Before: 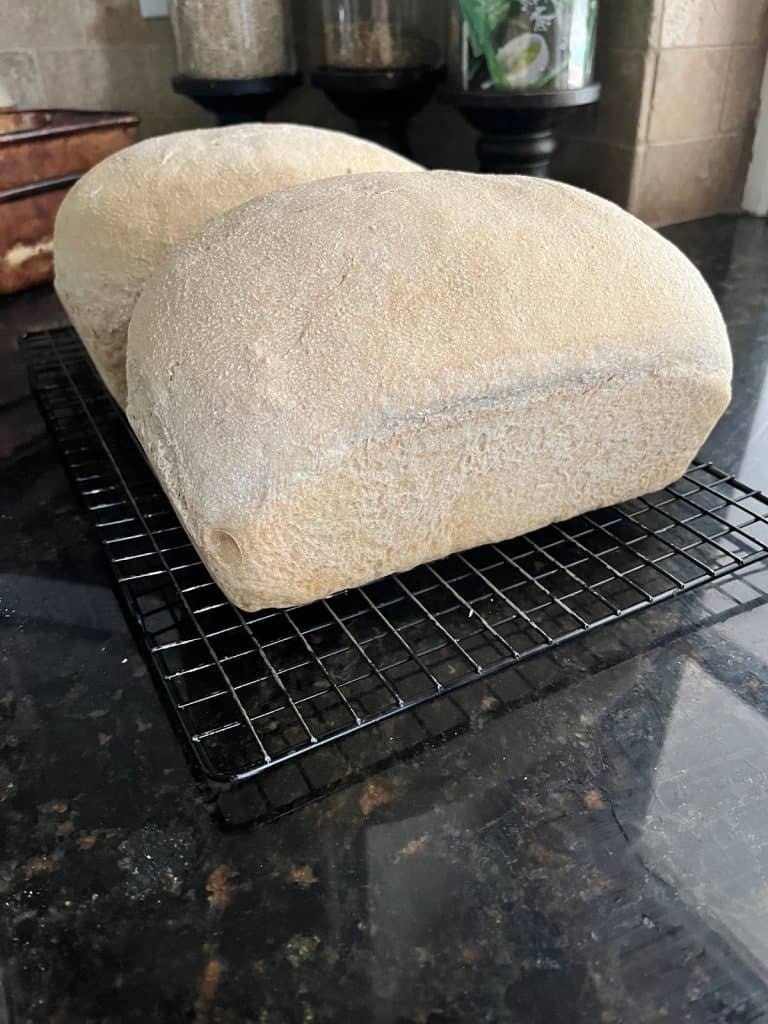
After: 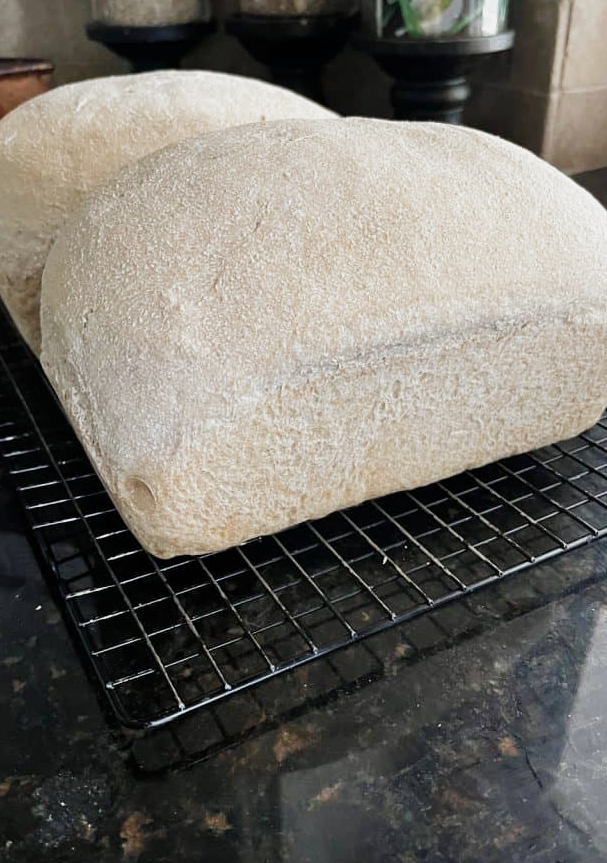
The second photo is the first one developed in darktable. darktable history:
filmic rgb: black relative exposure -16 EV, white relative exposure 2.94 EV, hardness 10, preserve chrominance no, color science v5 (2021)
crop: left 11.3%, top 5.247%, right 9.599%, bottom 10.419%
